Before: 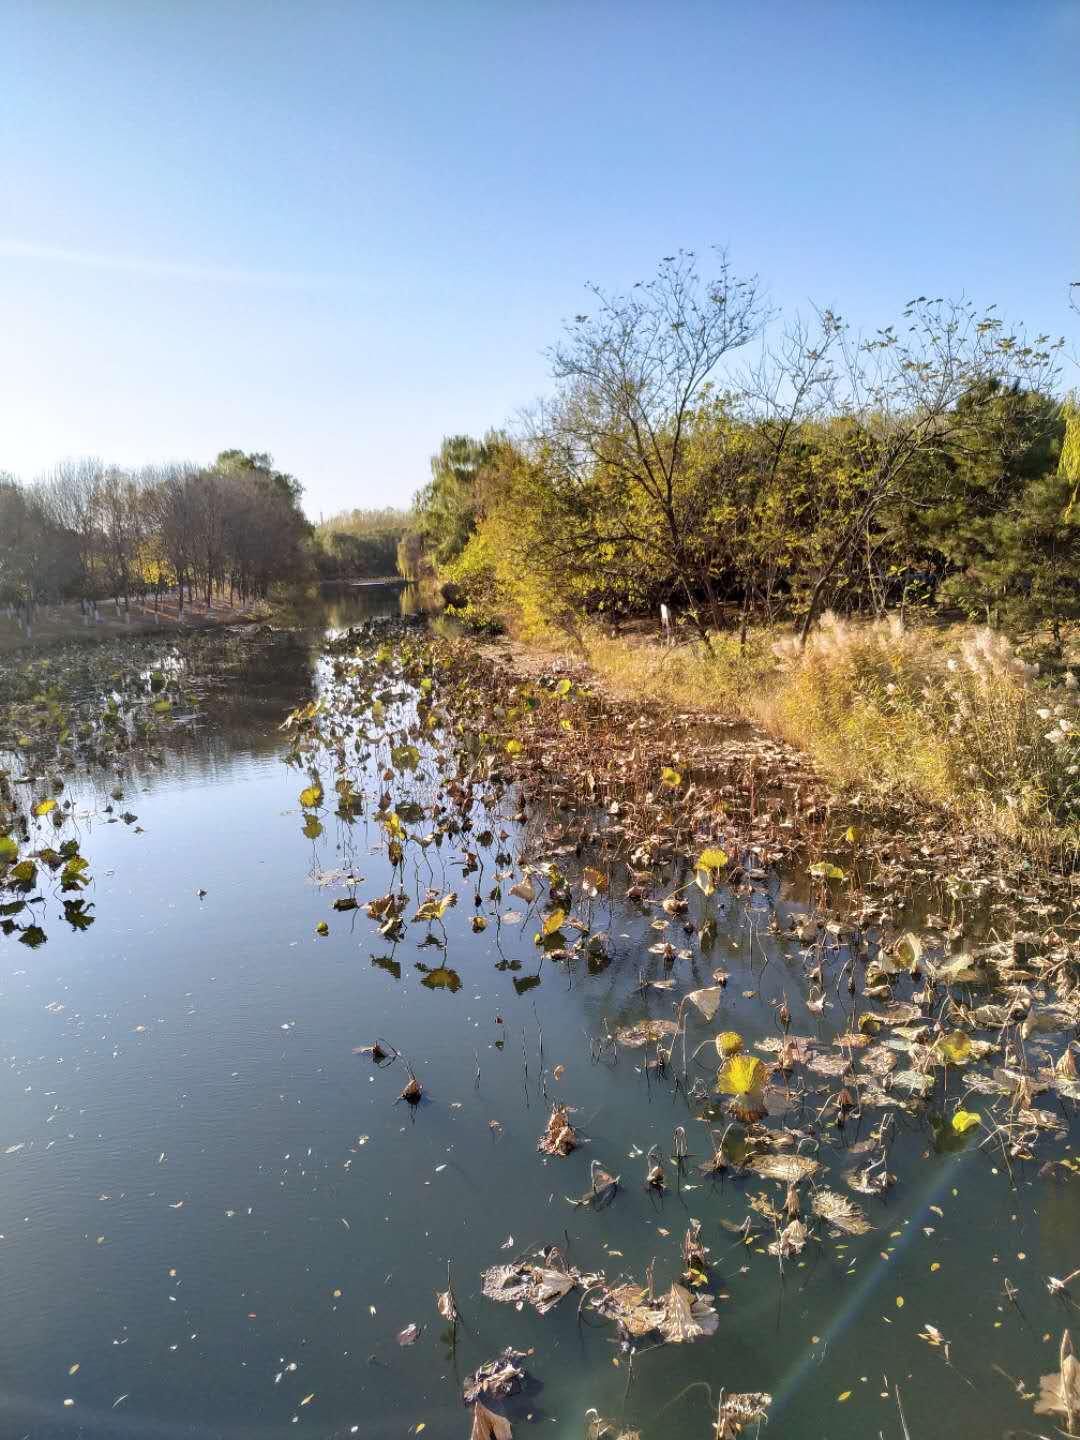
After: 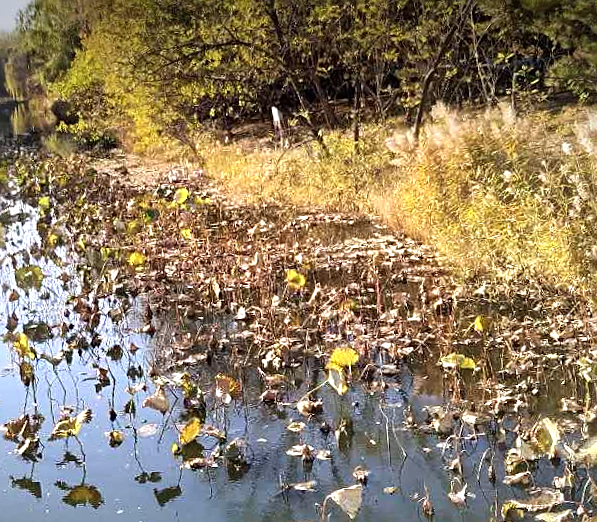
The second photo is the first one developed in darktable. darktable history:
rotate and perspective: rotation -4.2°, shear 0.006, automatic cropping off
vignetting: fall-off start 97.52%, fall-off radius 100%, brightness -0.574, saturation 0, center (-0.027, 0.404), width/height ratio 1.368, unbound false
sharpen: on, module defaults
crop: left 36.607%, top 34.735%, right 13.146%, bottom 30.611%
exposure: black level correction -0.002, exposure 0.54 EV, compensate highlight preservation false
white balance: red 0.982, blue 1.018
local contrast: mode bilateral grid, contrast 20, coarseness 50, detail 120%, midtone range 0.2
